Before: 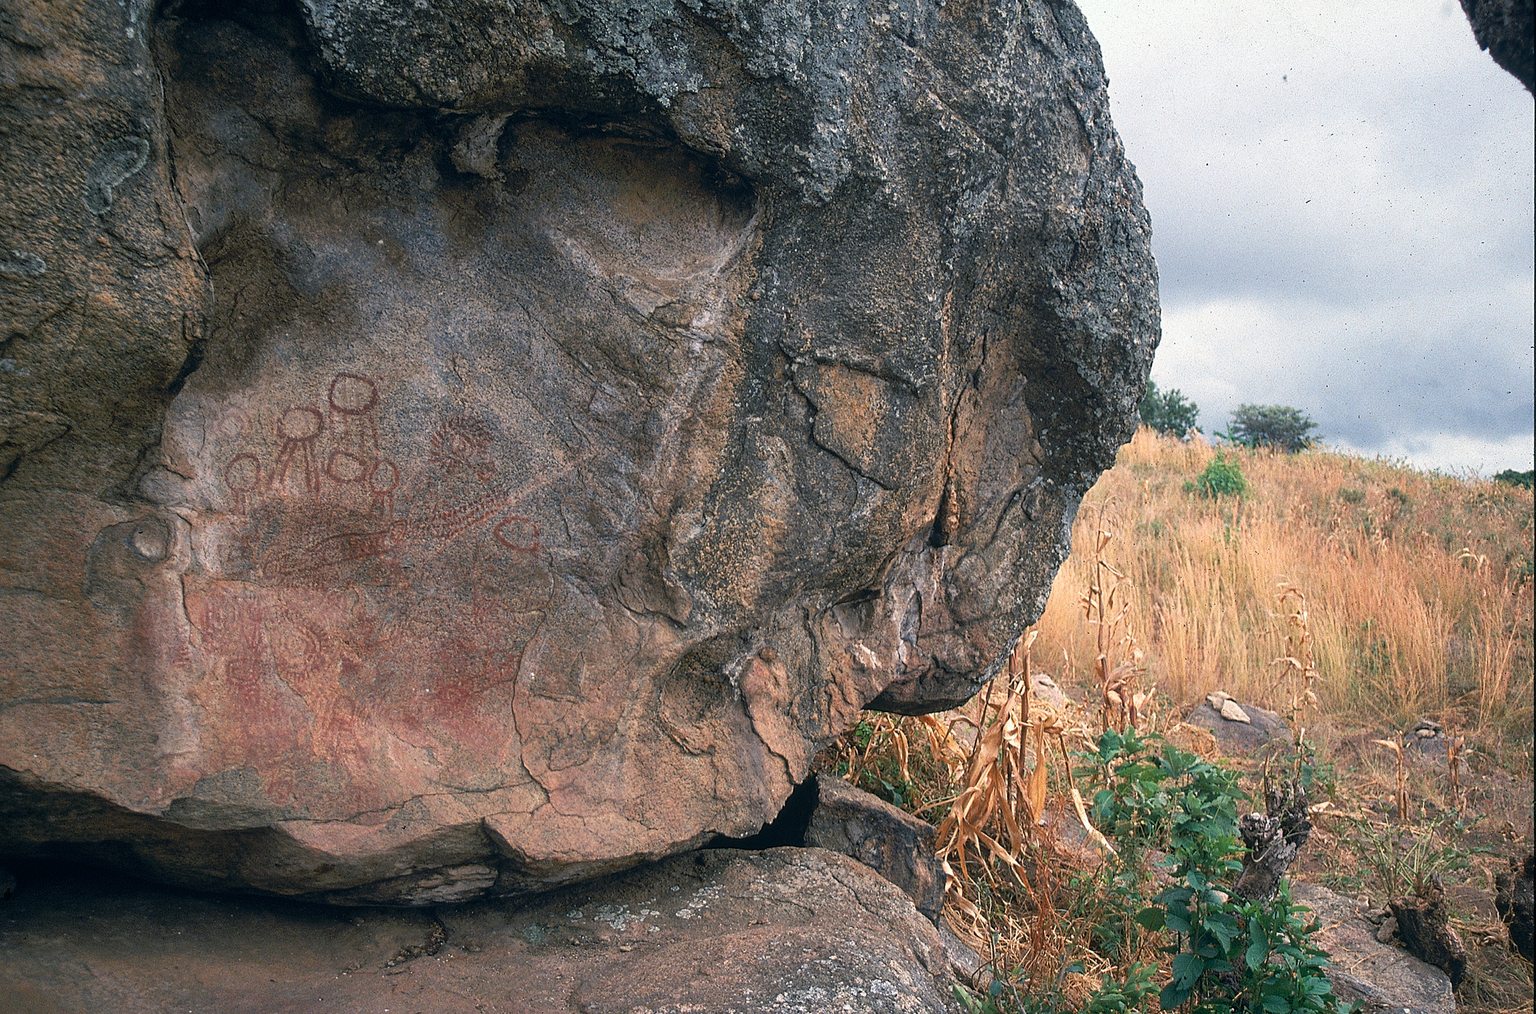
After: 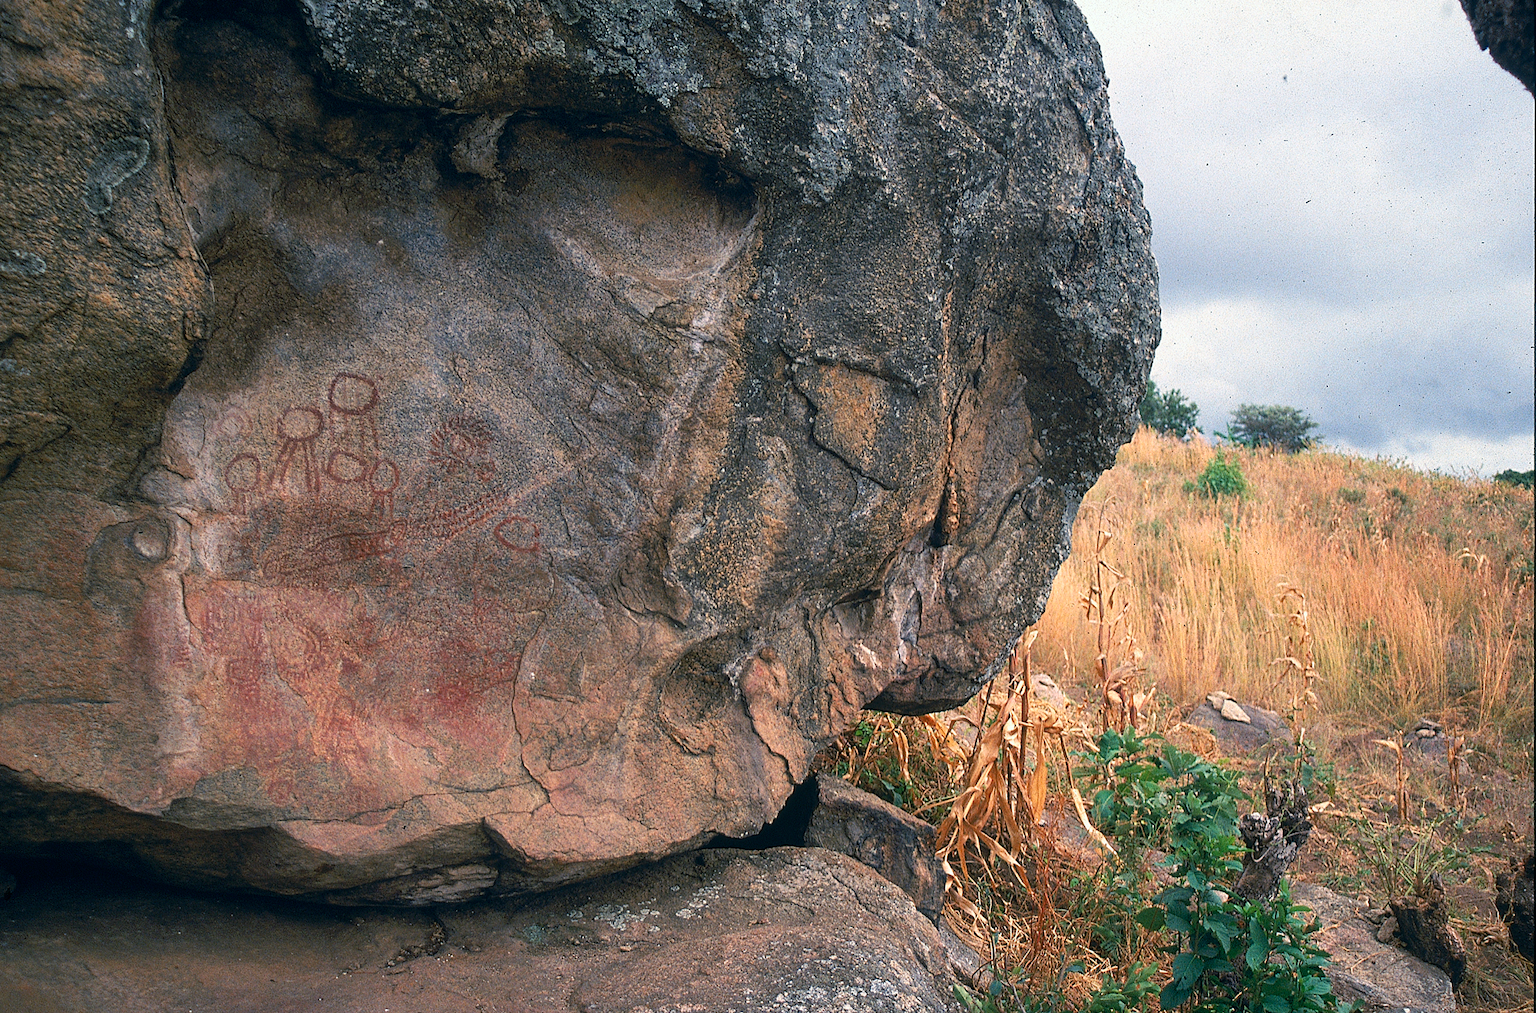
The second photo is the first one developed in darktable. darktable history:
contrast brightness saturation: contrast 0.08, saturation 0.197
